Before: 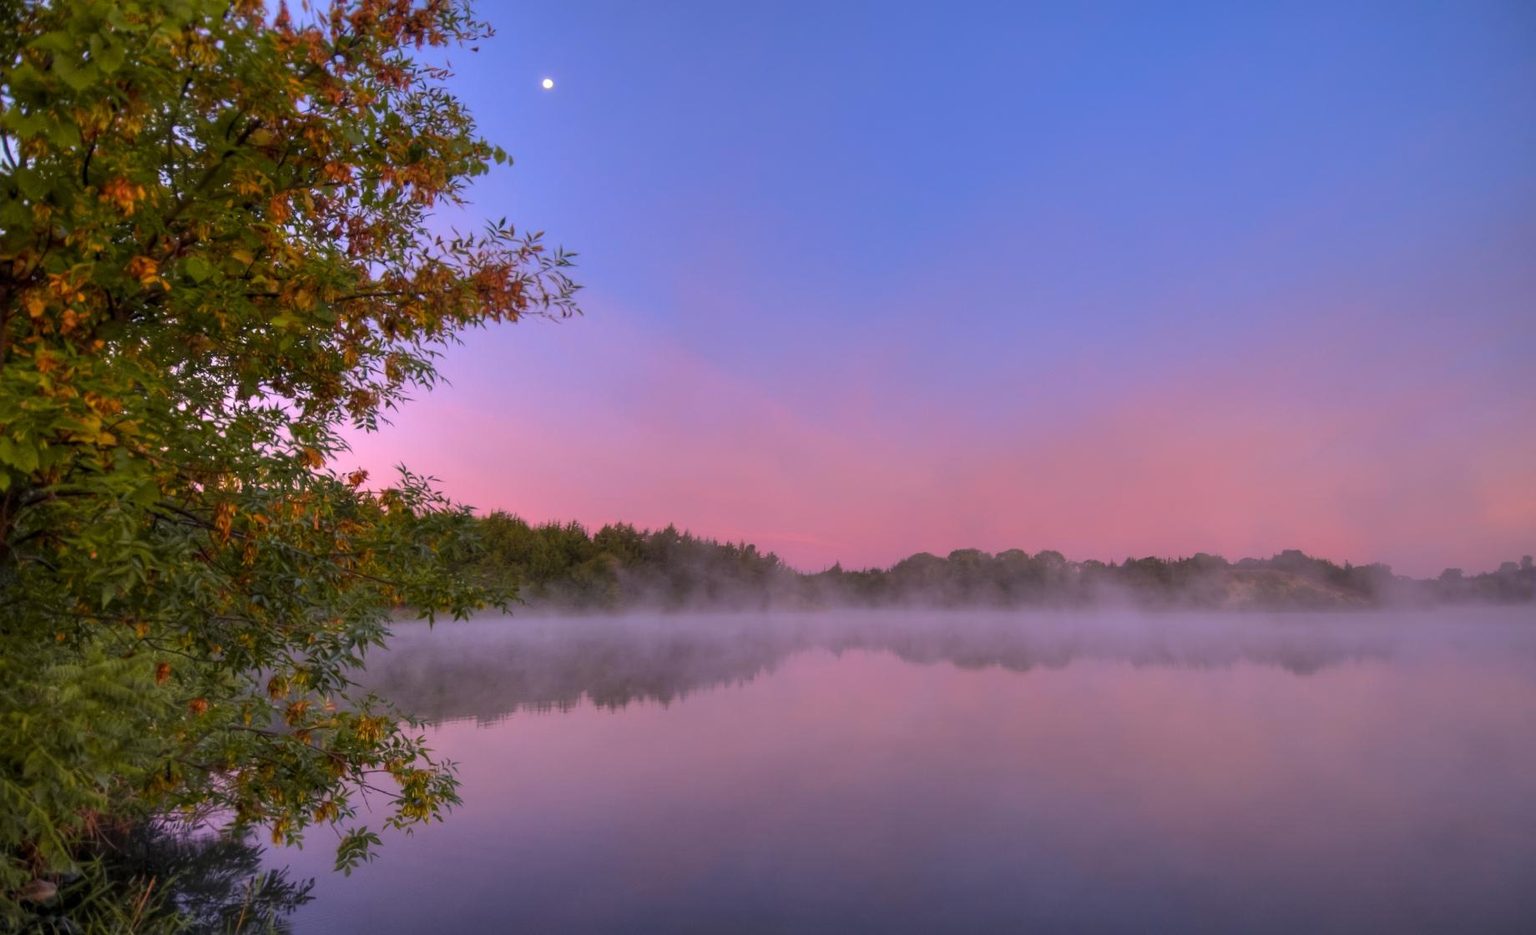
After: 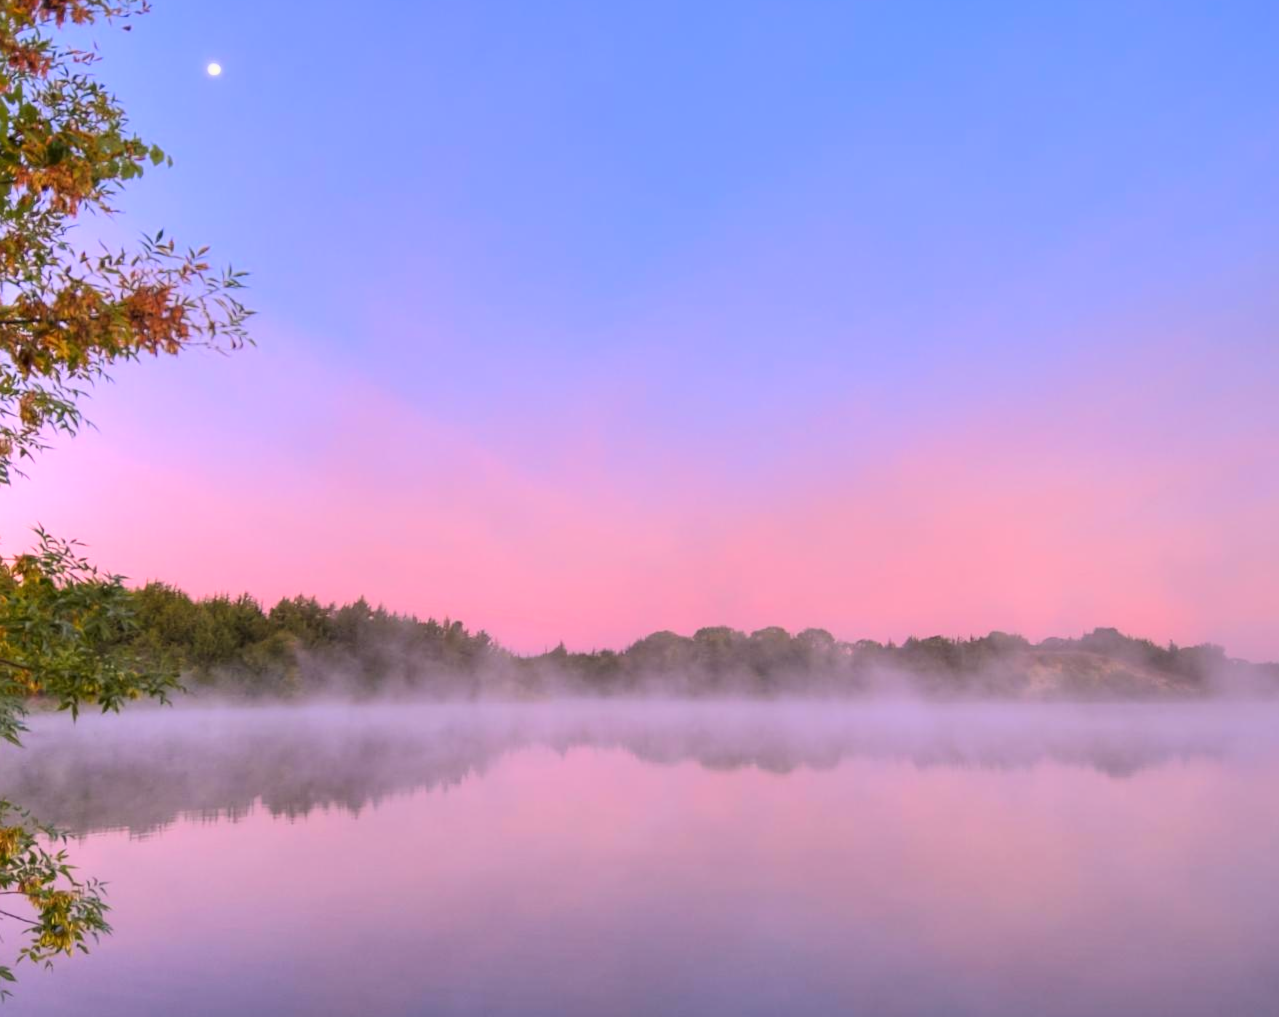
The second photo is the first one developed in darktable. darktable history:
tone curve: curves: ch0 [(0, 0) (0.55, 0.716) (0.841, 0.969)]
crop and rotate: left 24.034%, top 2.838%, right 6.406%, bottom 6.299%
lowpass: radius 0.5, unbound 0
sharpen: amount 0.2
